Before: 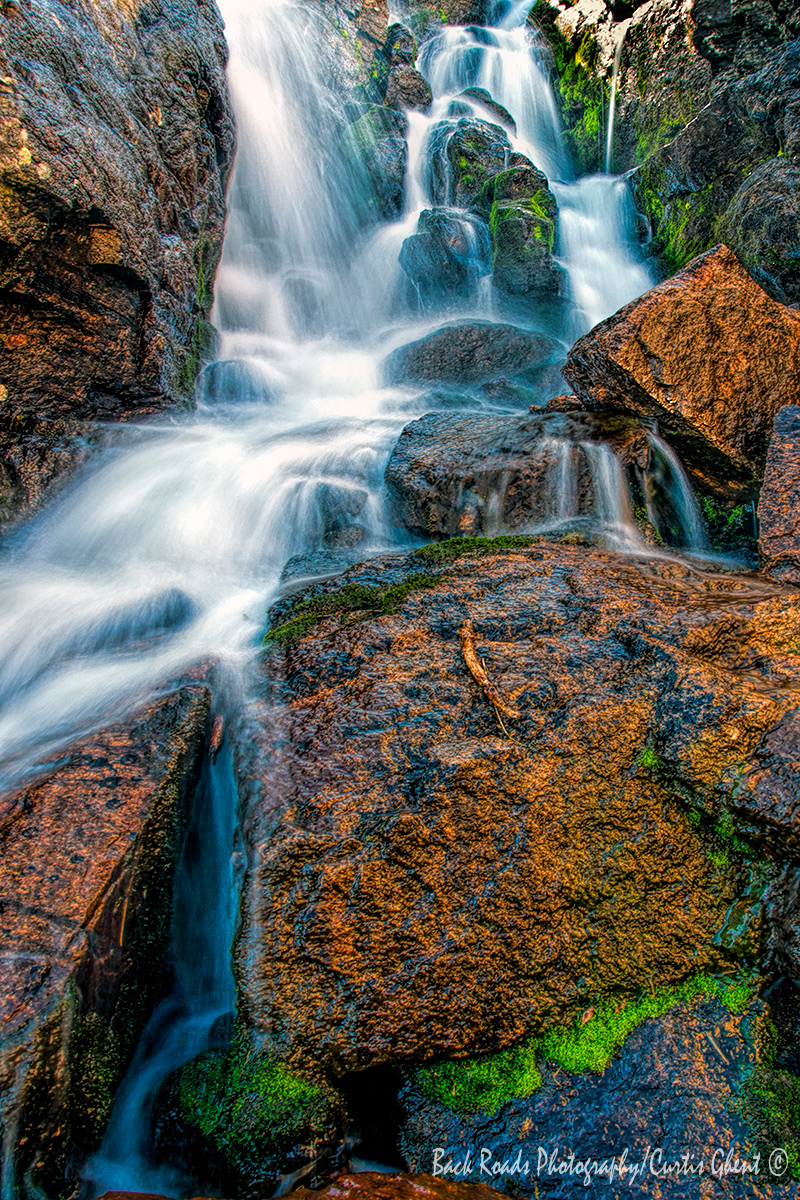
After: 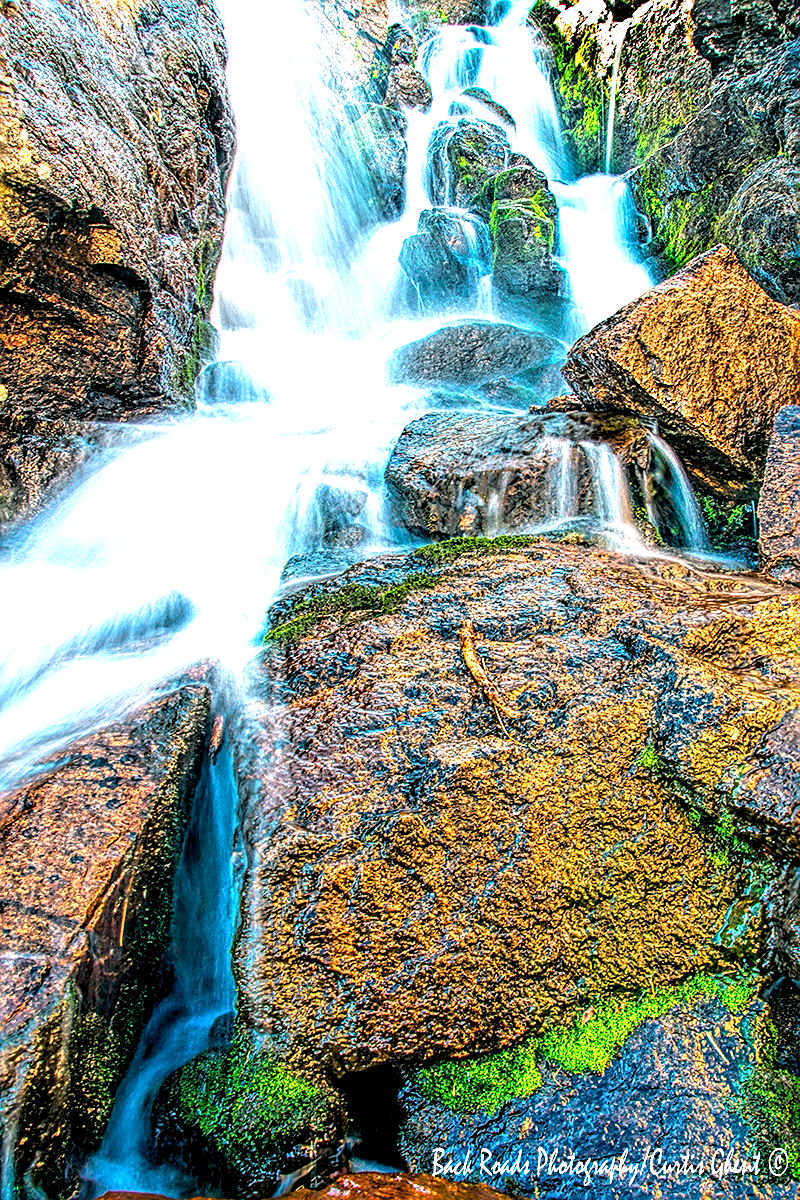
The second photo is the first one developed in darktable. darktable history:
exposure: black level correction 0.001, exposure 1.646 EV, compensate exposure bias true, compensate highlight preservation false
sharpen: on, module defaults
color balance rgb: global vibrance 6.81%, saturation formula JzAzBz (2021)
